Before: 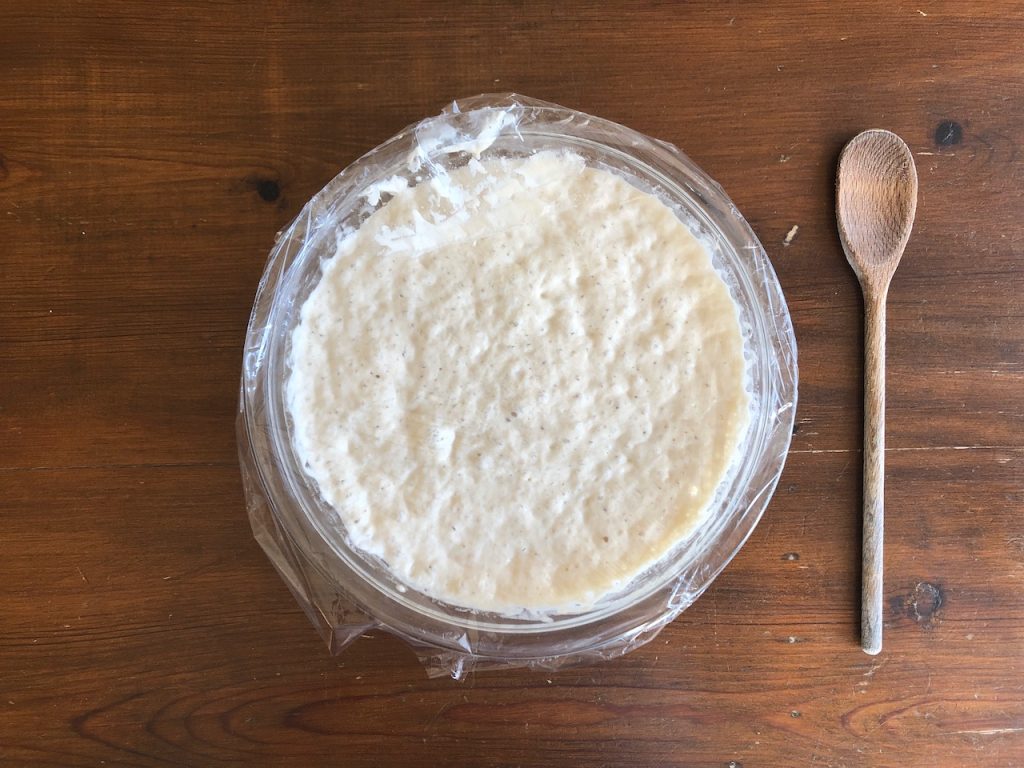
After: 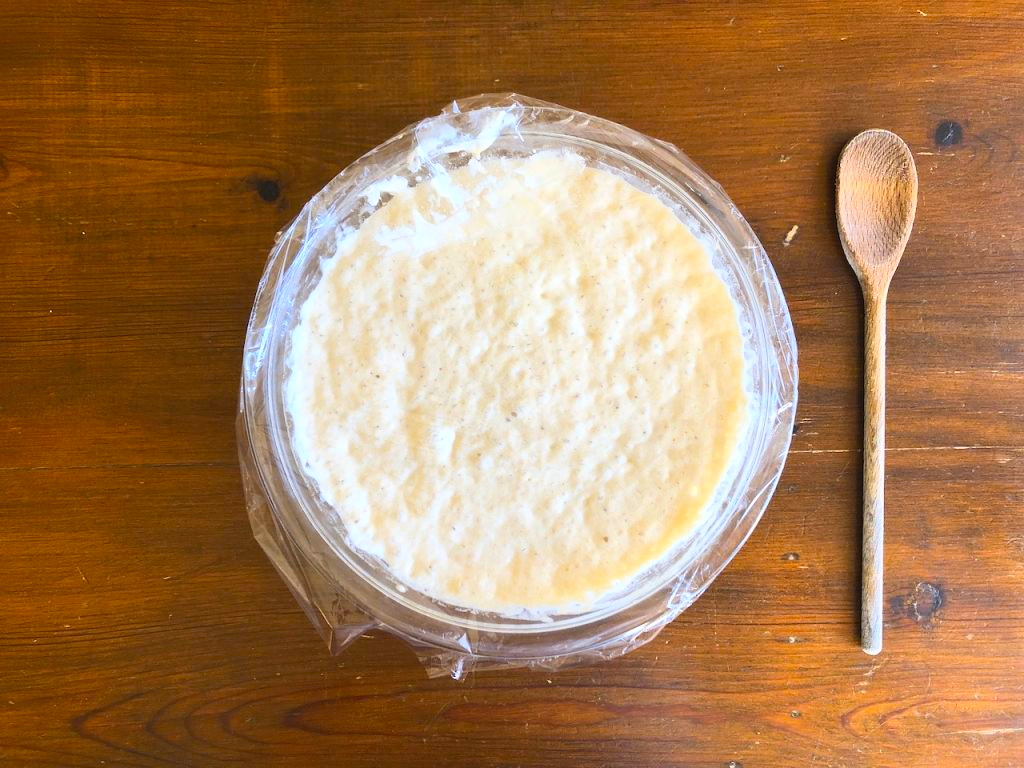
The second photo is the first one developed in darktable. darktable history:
contrast brightness saturation: contrast 0.2, brightness 0.2, saturation 0.8
color contrast: green-magenta contrast 0.8, blue-yellow contrast 1.1, unbound 0
